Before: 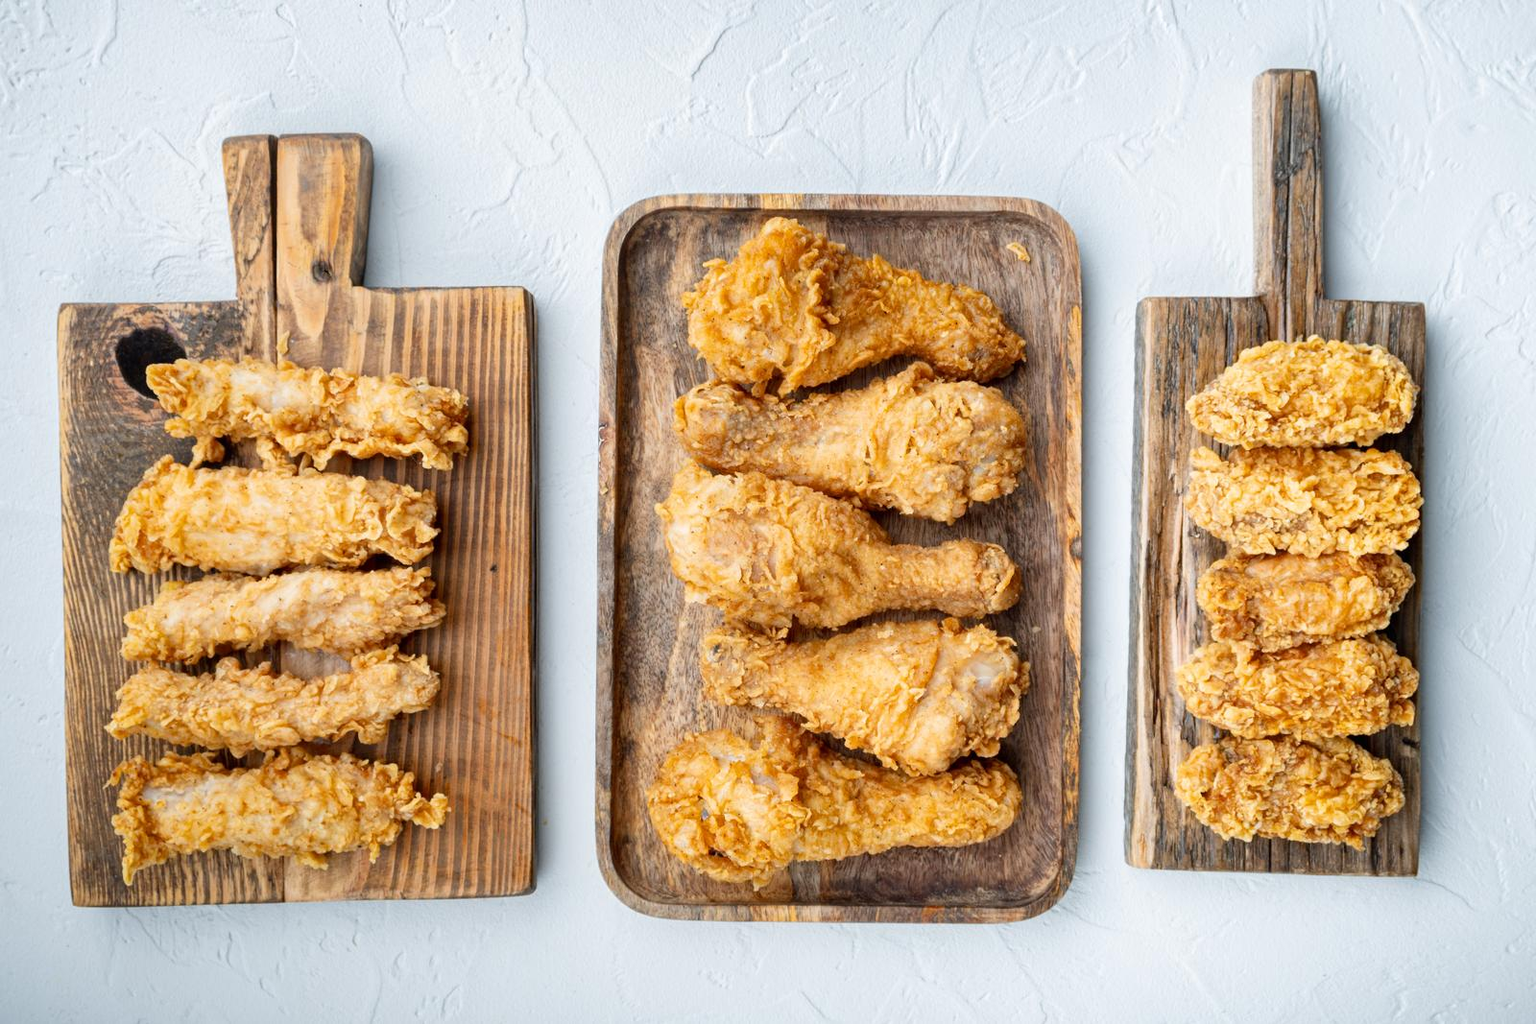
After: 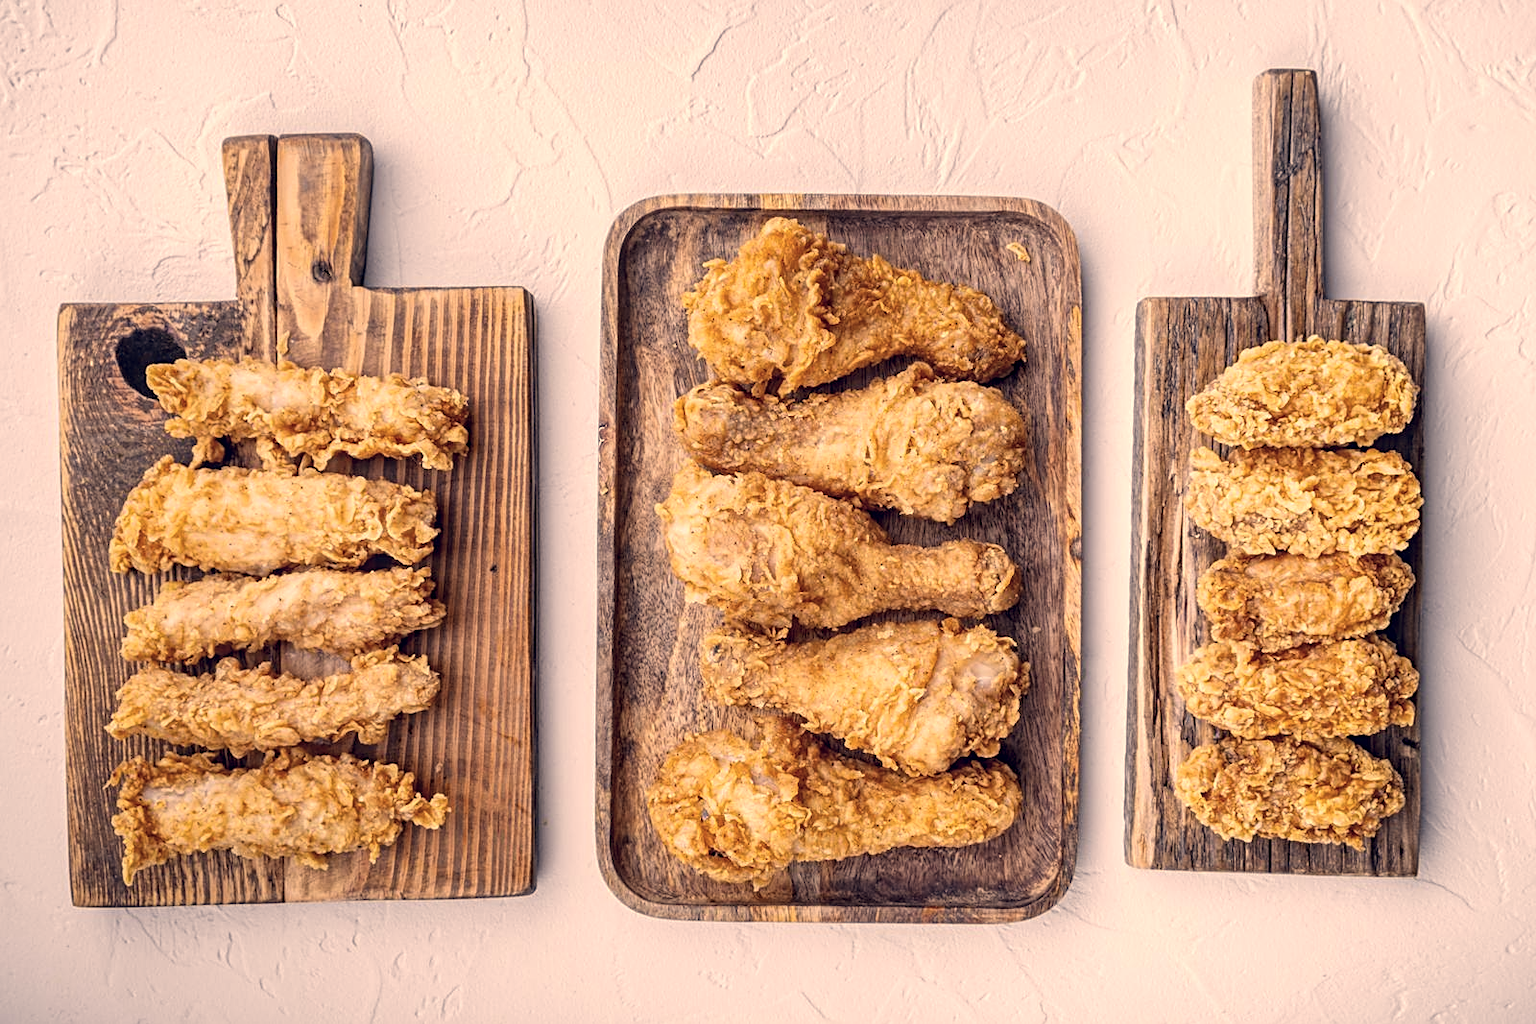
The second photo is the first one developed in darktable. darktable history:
sharpen: on, module defaults
color correction: highlights a* 19.59, highlights b* 27.49, shadows a* 3.46, shadows b* -17.28, saturation 0.73
local contrast: on, module defaults
